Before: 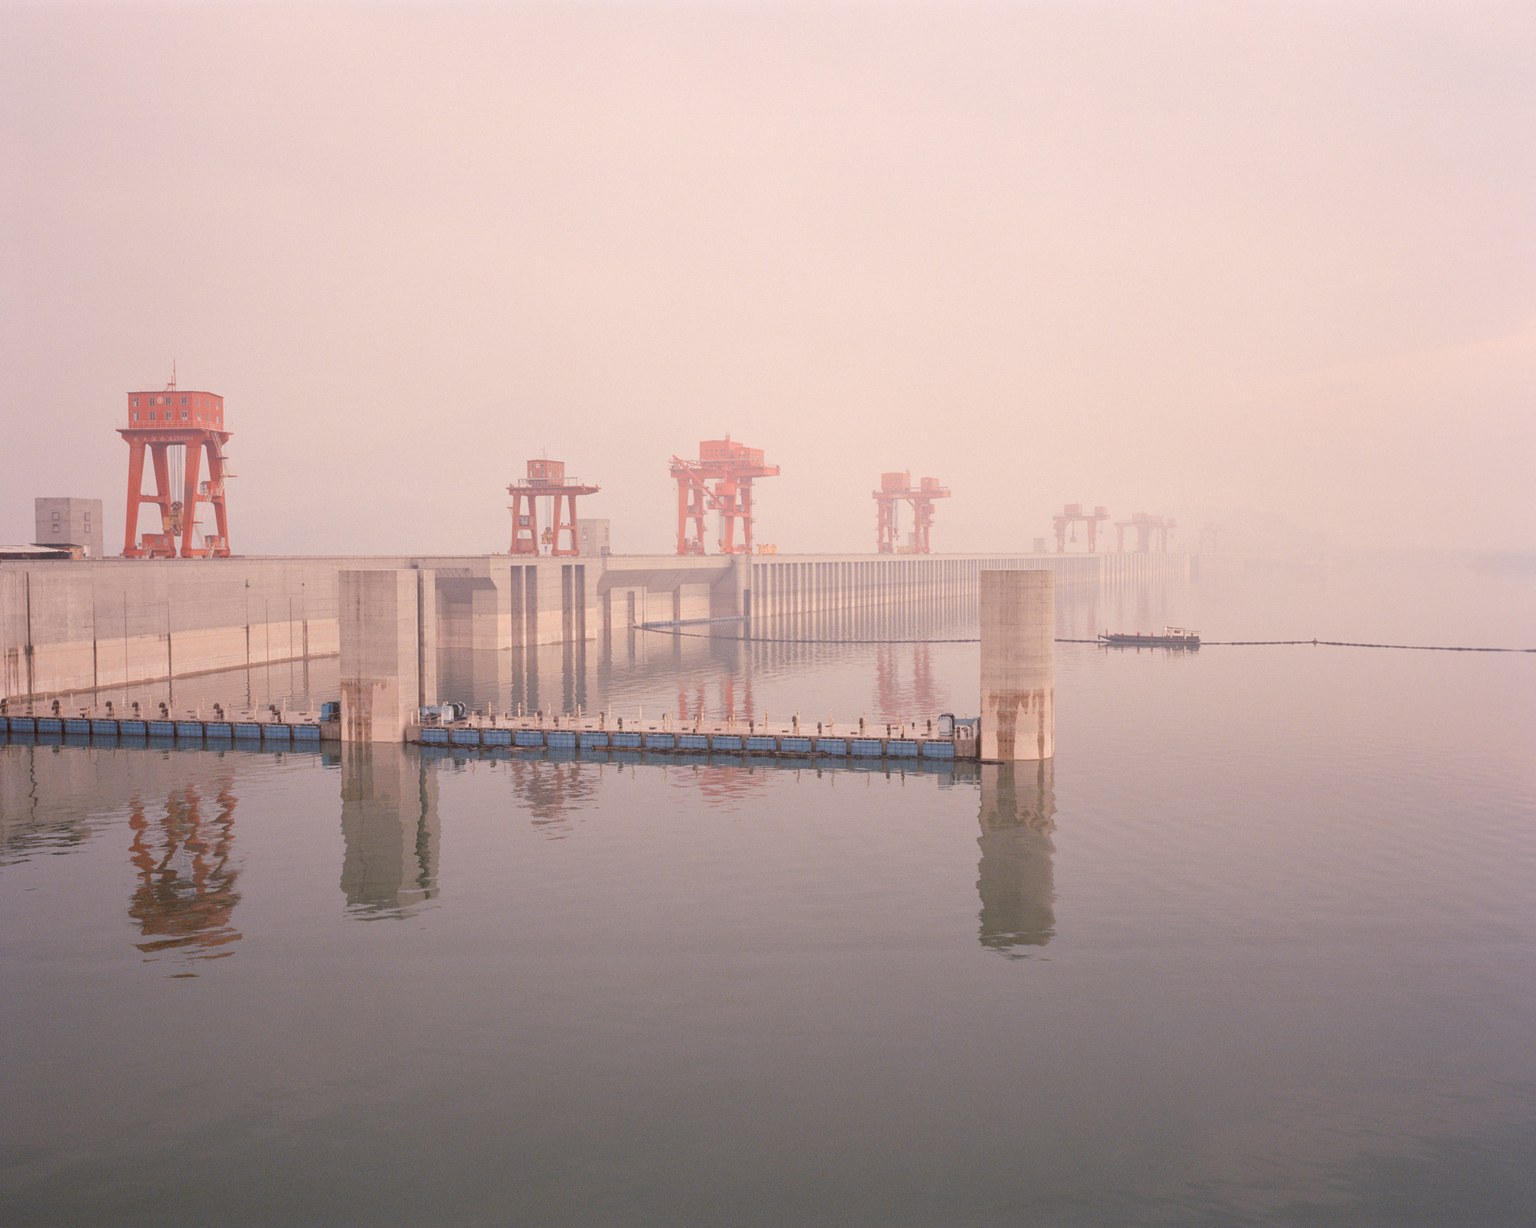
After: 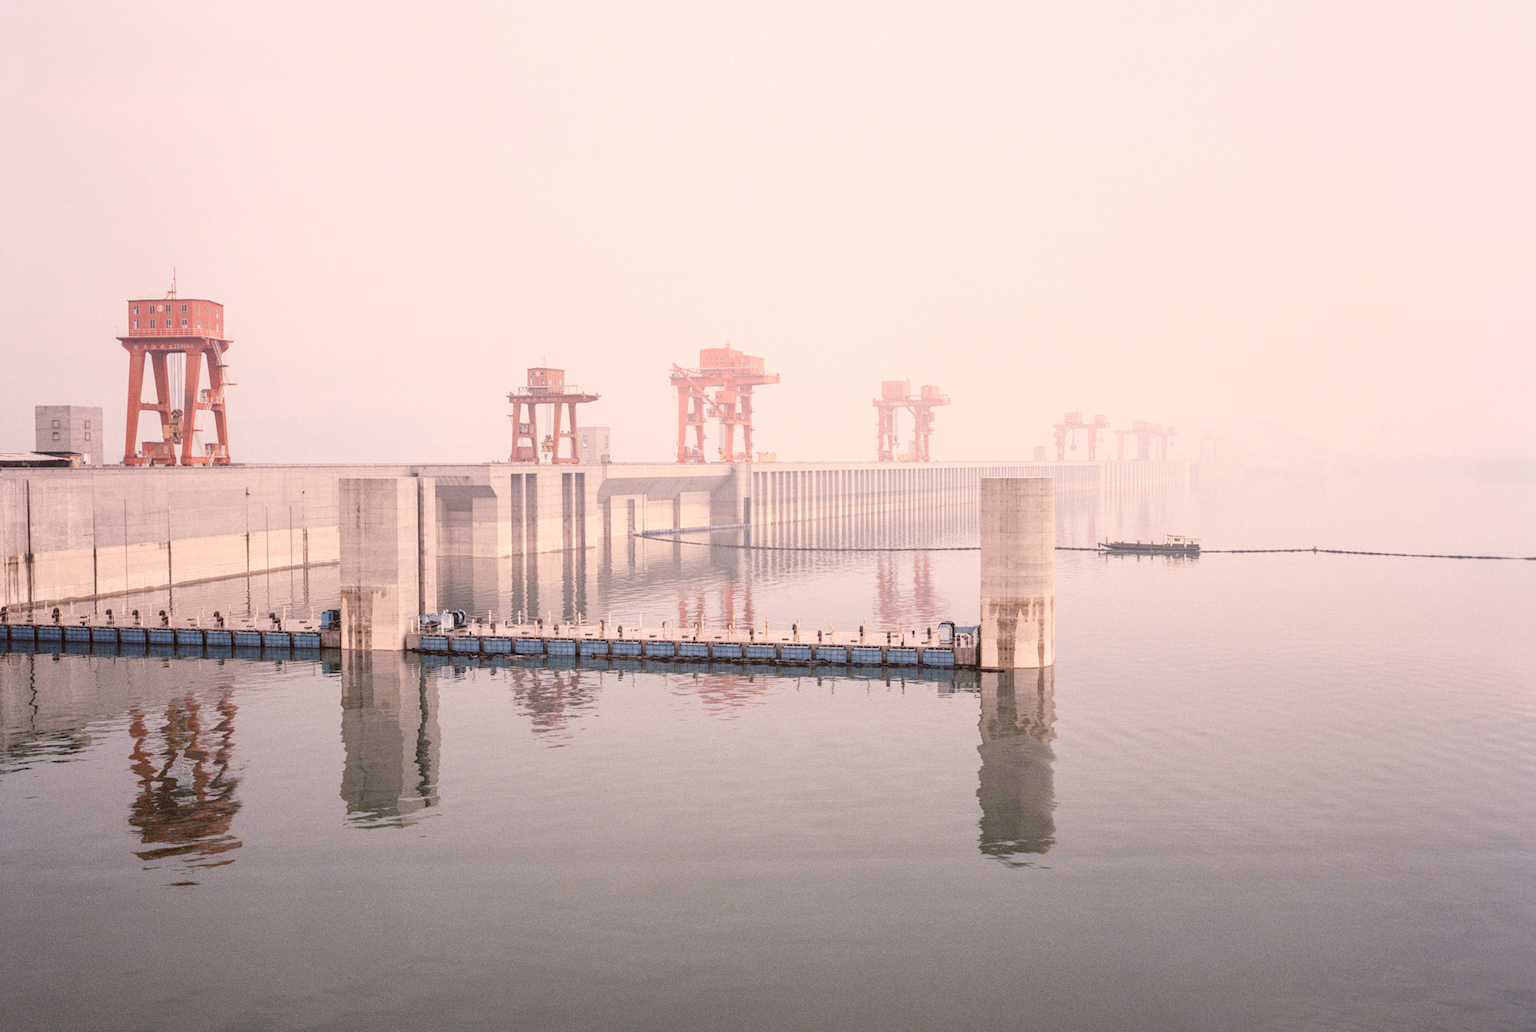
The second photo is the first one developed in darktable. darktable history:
crop: top 7.562%, bottom 8.332%
local contrast: highlights 31%, detail 135%
tone curve: curves: ch0 [(0, 0) (0.003, 0.108) (0.011, 0.108) (0.025, 0.108) (0.044, 0.113) (0.069, 0.113) (0.1, 0.121) (0.136, 0.136) (0.177, 0.16) (0.224, 0.192) (0.277, 0.246) (0.335, 0.324) (0.399, 0.419) (0.468, 0.518) (0.543, 0.622) (0.623, 0.721) (0.709, 0.815) (0.801, 0.893) (0.898, 0.949) (1, 1)], color space Lab, independent channels, preserve colors none
